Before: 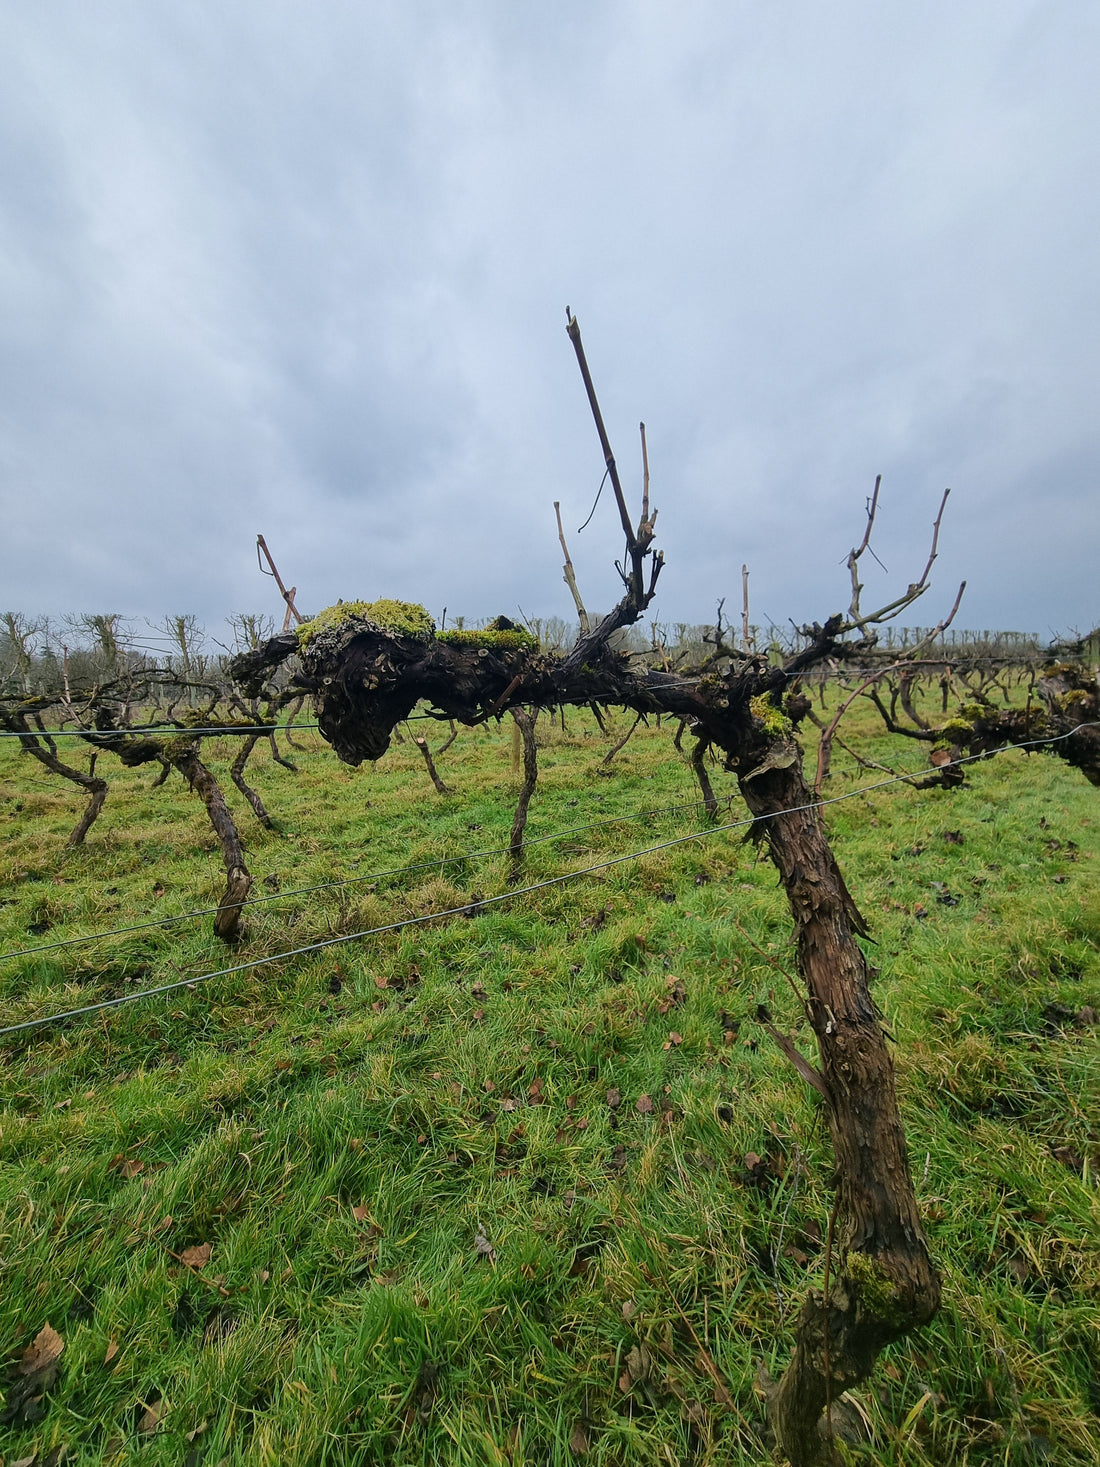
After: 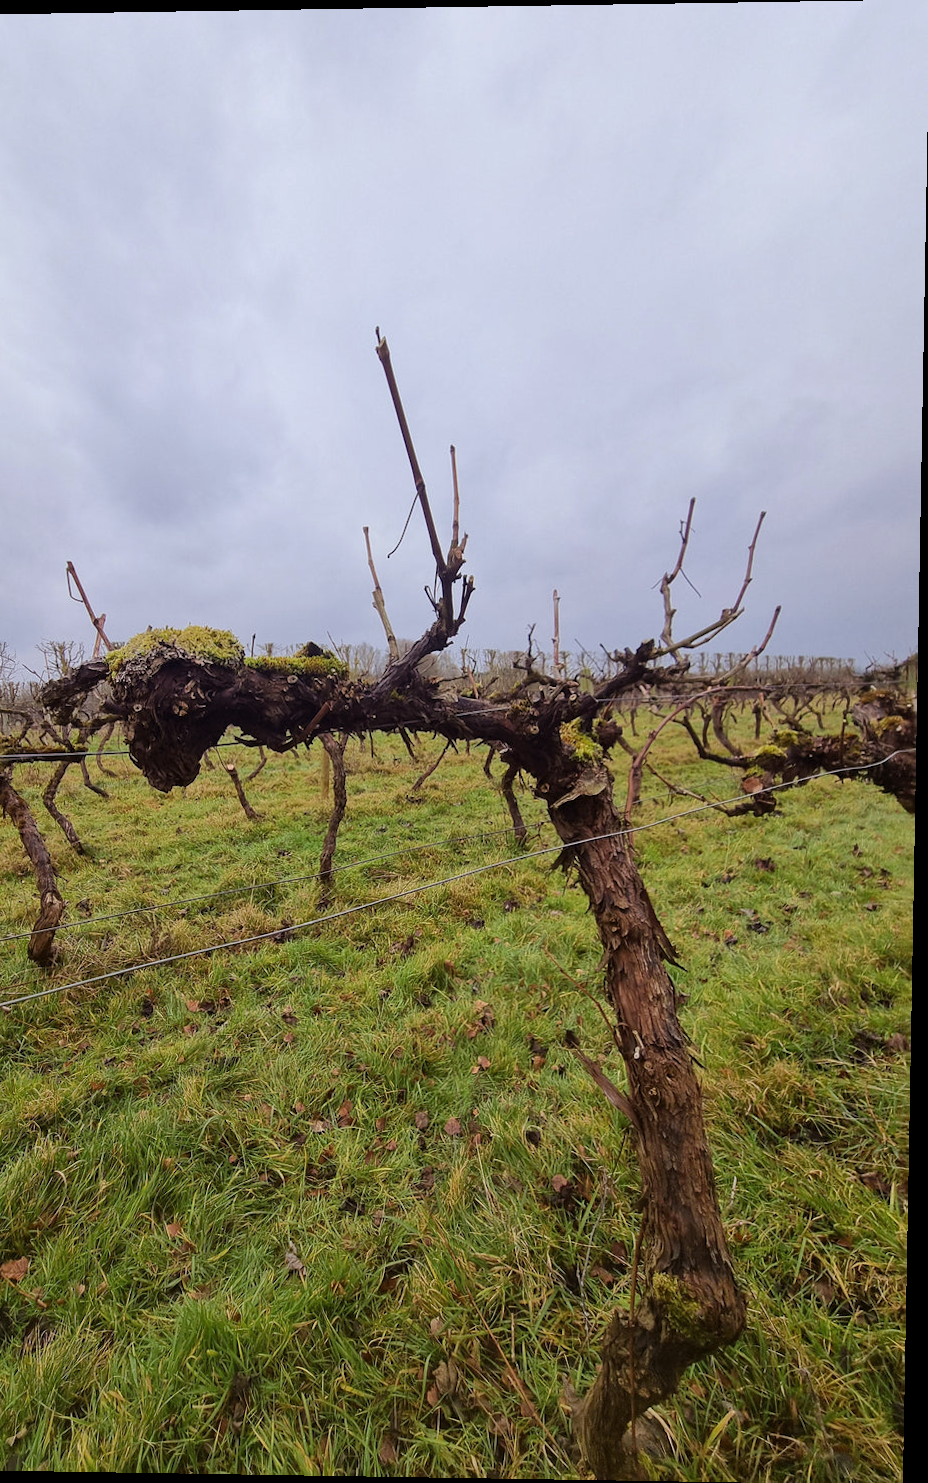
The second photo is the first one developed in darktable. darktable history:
rgb levels: mode RGB, independent channels, levels [[0, 0.474, 1], [0, 0.5, 1], [0, 0.5, 1]]
crop: left 17.582%, bottom 0.031%
rotate and perspective: lens shift (vertical) 0.048, lens shift (horizontal) -0.024, automatic cropping off
